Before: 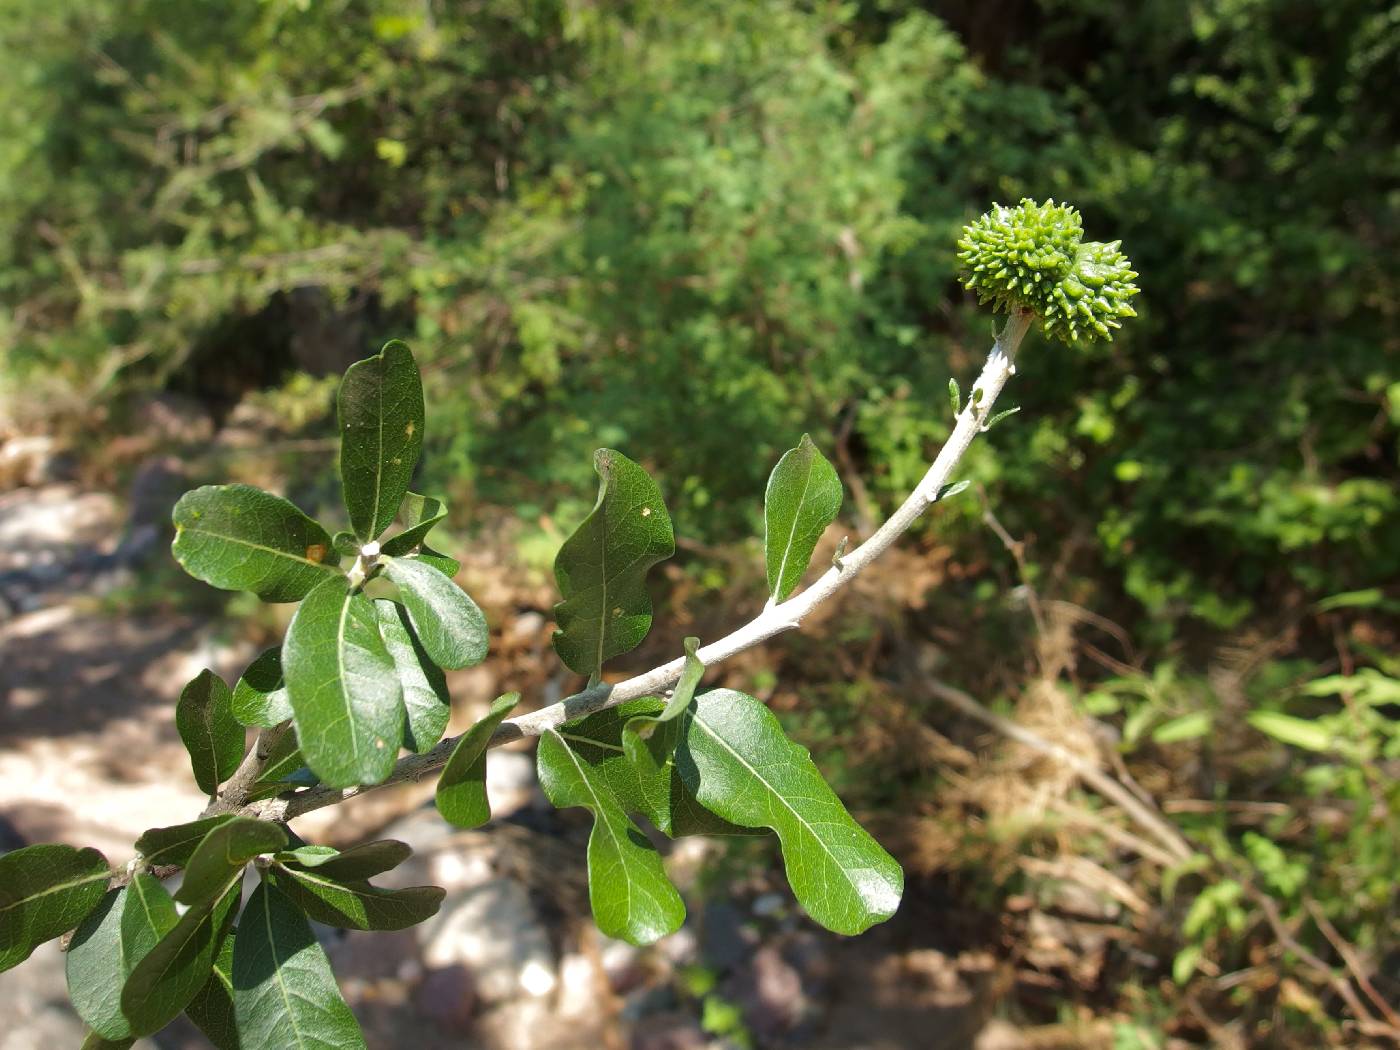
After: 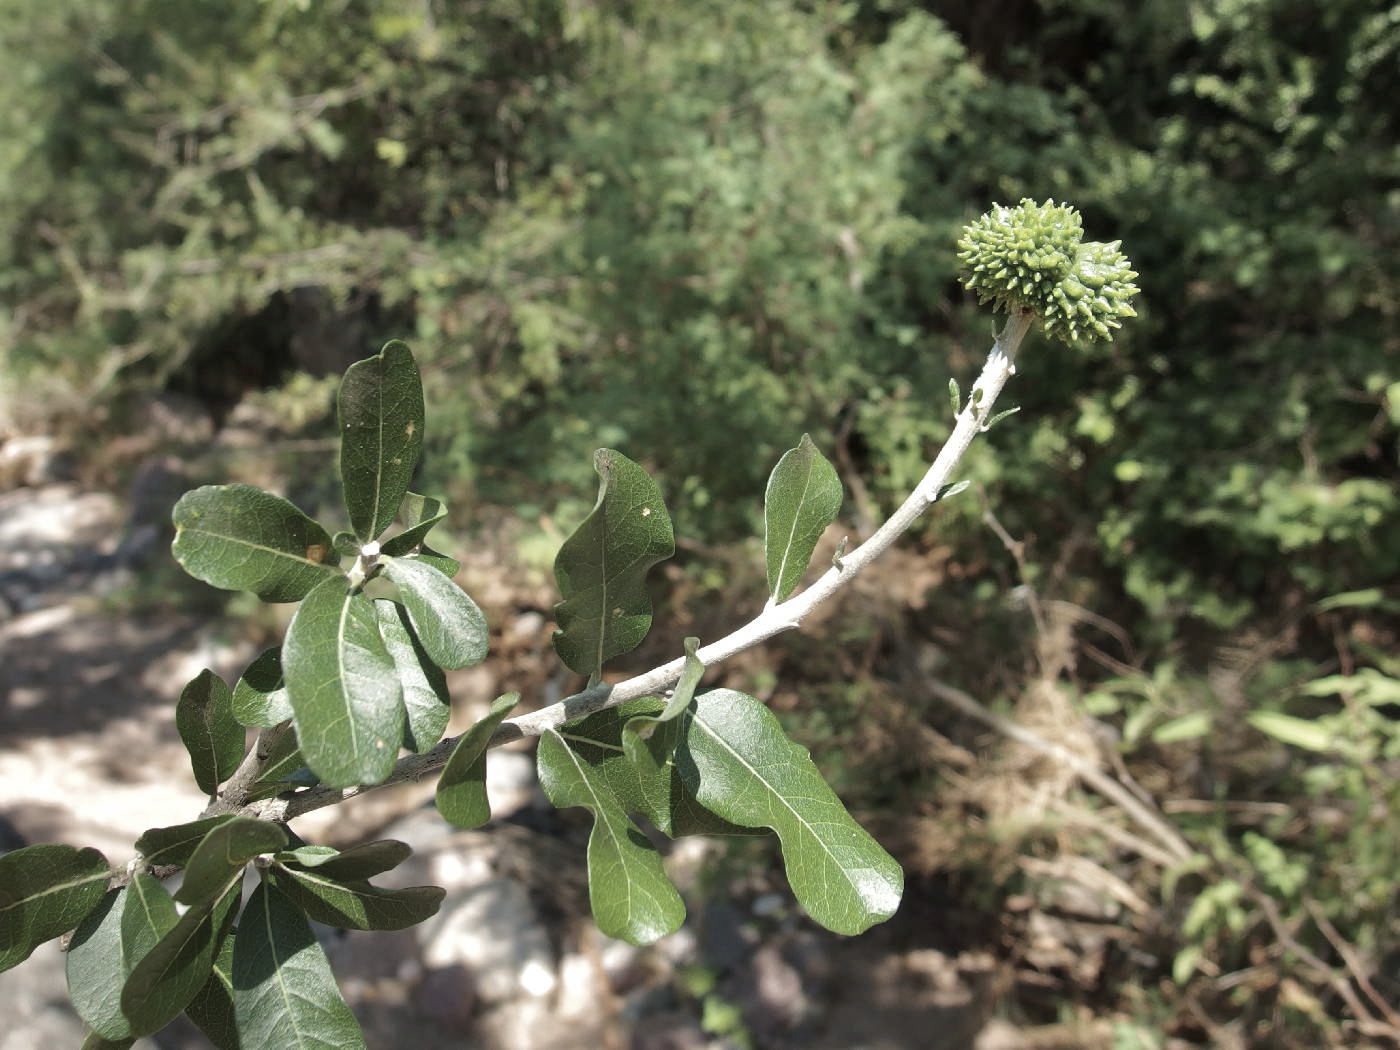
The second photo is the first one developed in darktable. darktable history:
color correction: saturation 0.57
shadows and highlights: soften with gaussian
